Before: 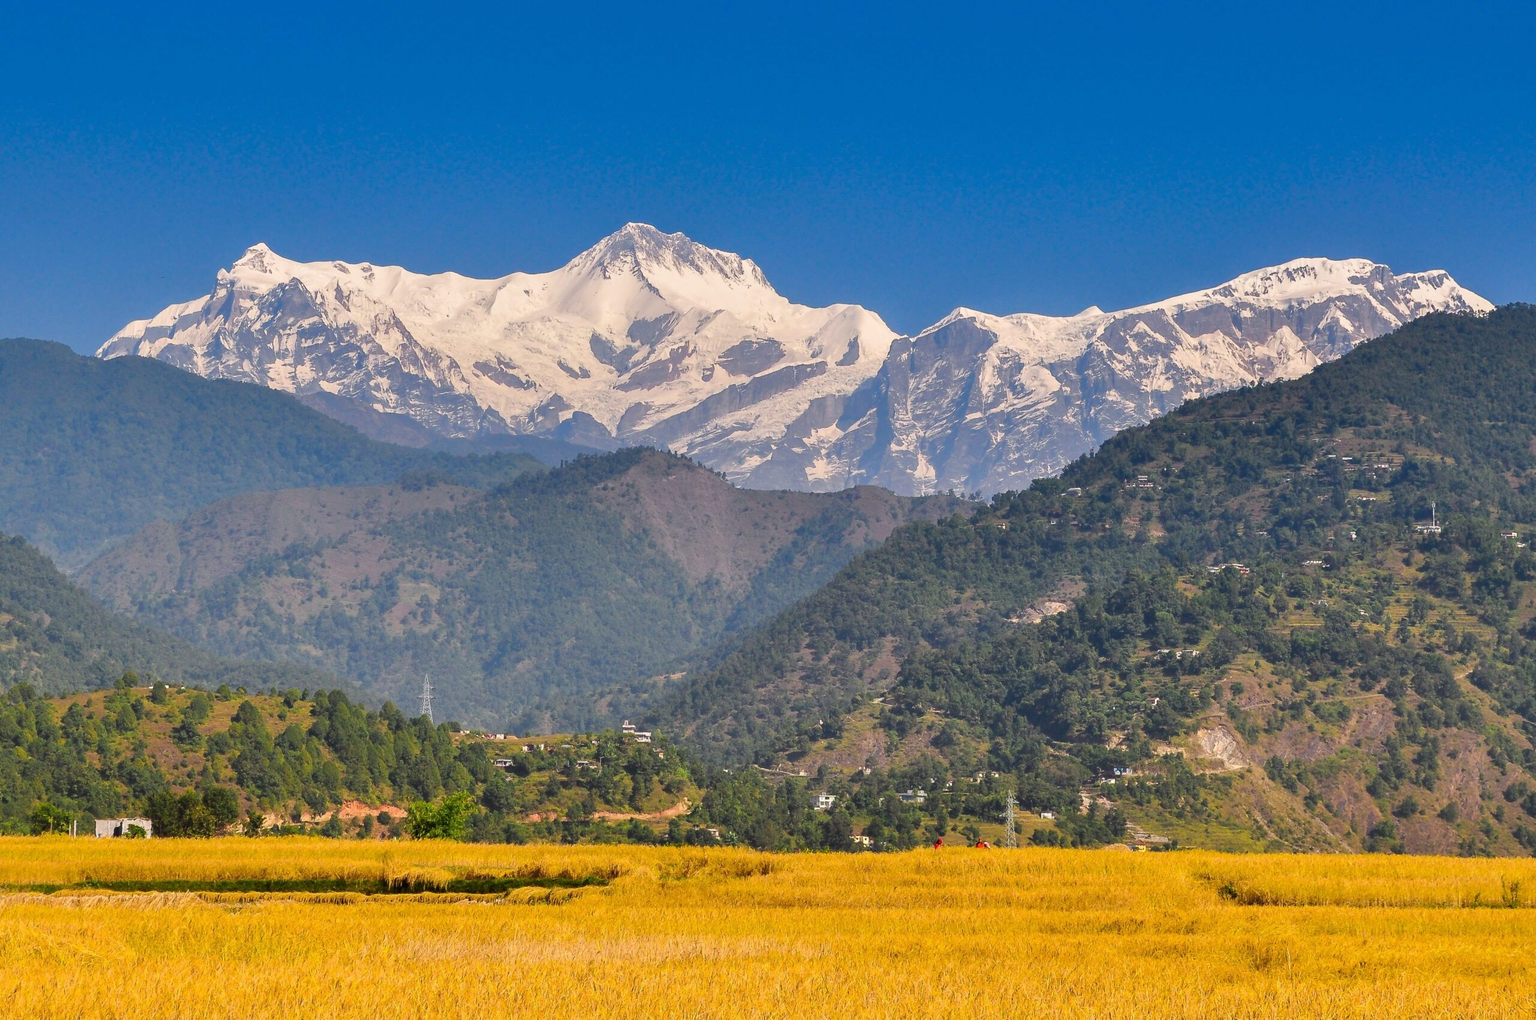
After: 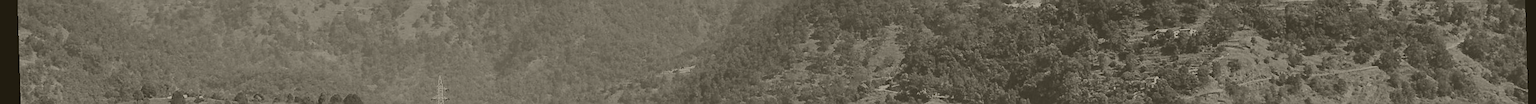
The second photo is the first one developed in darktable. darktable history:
crop and rotate: top 59.084%, bottom 30.916%
rotate and perspective: rotation -1.77°, lens shift (horizontal) 0.004, automatic cropping off
colorize: hue 41.44°, saturation 22%, source mix 60%, lightness 10.61%
base curve: curves: ch0 [(0, 0) (0.088, 0.125) (0.176, 0.251) (0.354, 0.501) (0.613, 0.749) (1, 0.877)], preserve colors none
tone equalizer: -8 EV -0.417 EV, -7 EV -0.389 EV, -6 EV -0.333 EV, -5 EV -0.222 EV, -3 EV 0.222 EV, -2 EV 0.333 EV, -1 EV 0.389 EV, +0 EV 0.417 EV, edges refinement/feathering 500, mask exposure compensation -1.57 EV, preserve details no
sharpen: on, module defaults
